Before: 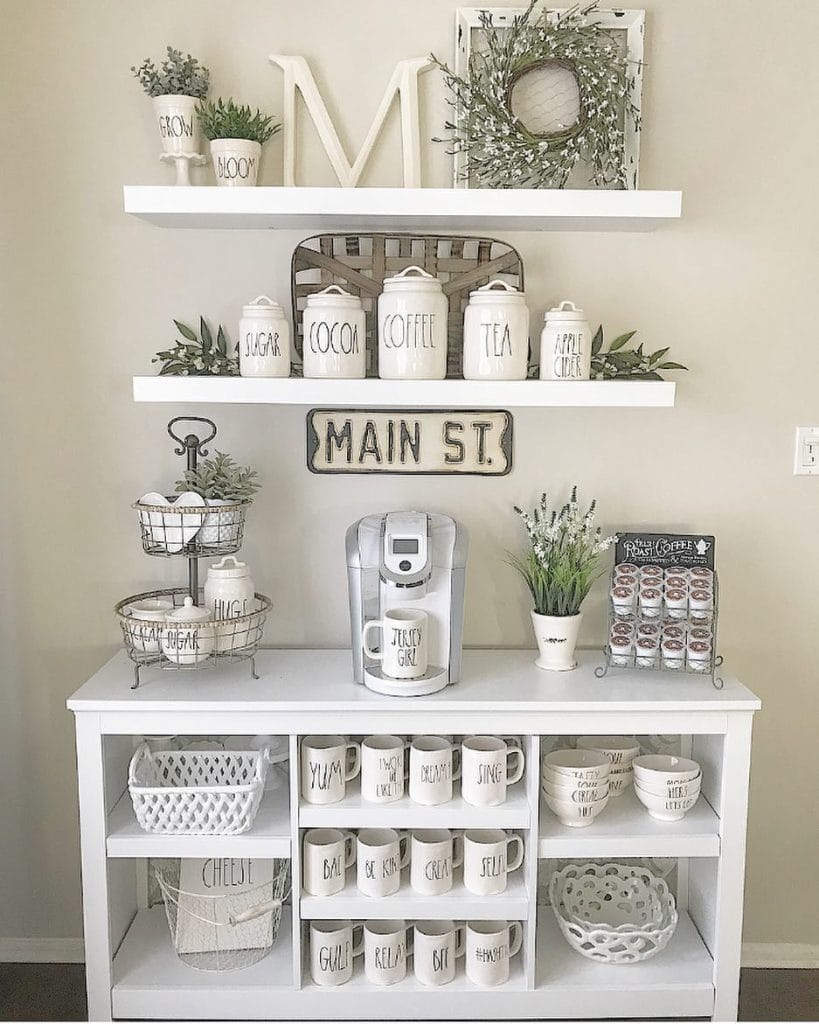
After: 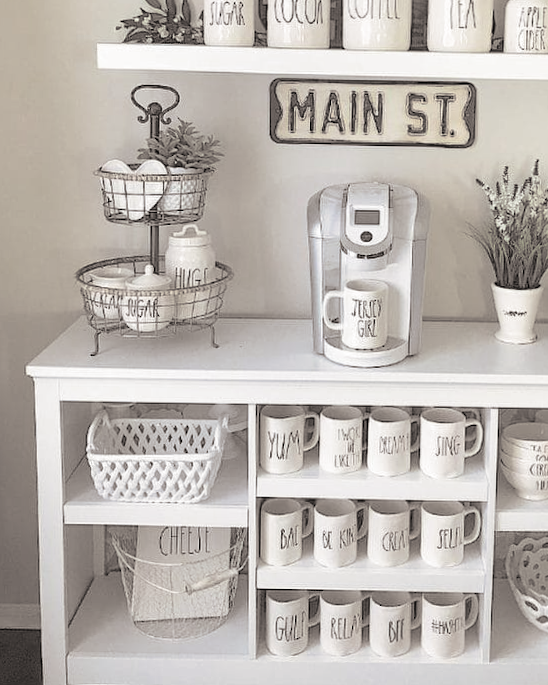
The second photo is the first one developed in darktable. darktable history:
crop and rotate: angle -0.82°, left 3.85%, top 31.828%, right 27.992%
split-toning: shadows › hue 26°, shadows › saturation 0.09, highlights › hue 40°, highlights › saturation 0.18, balance -63, compress 0%
